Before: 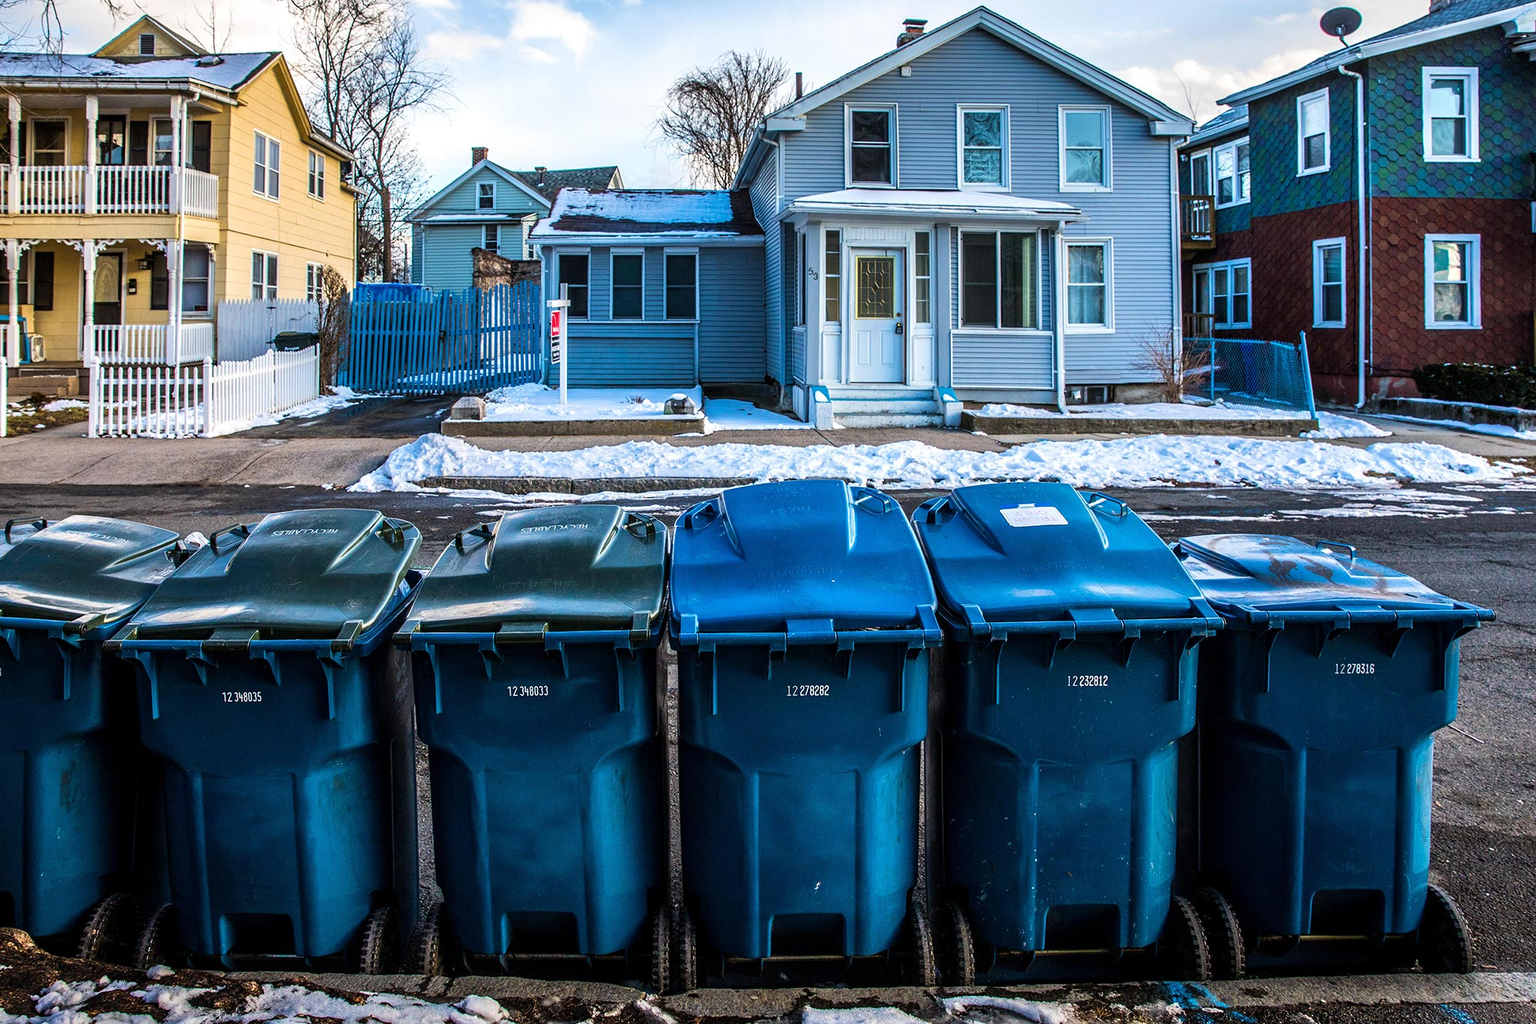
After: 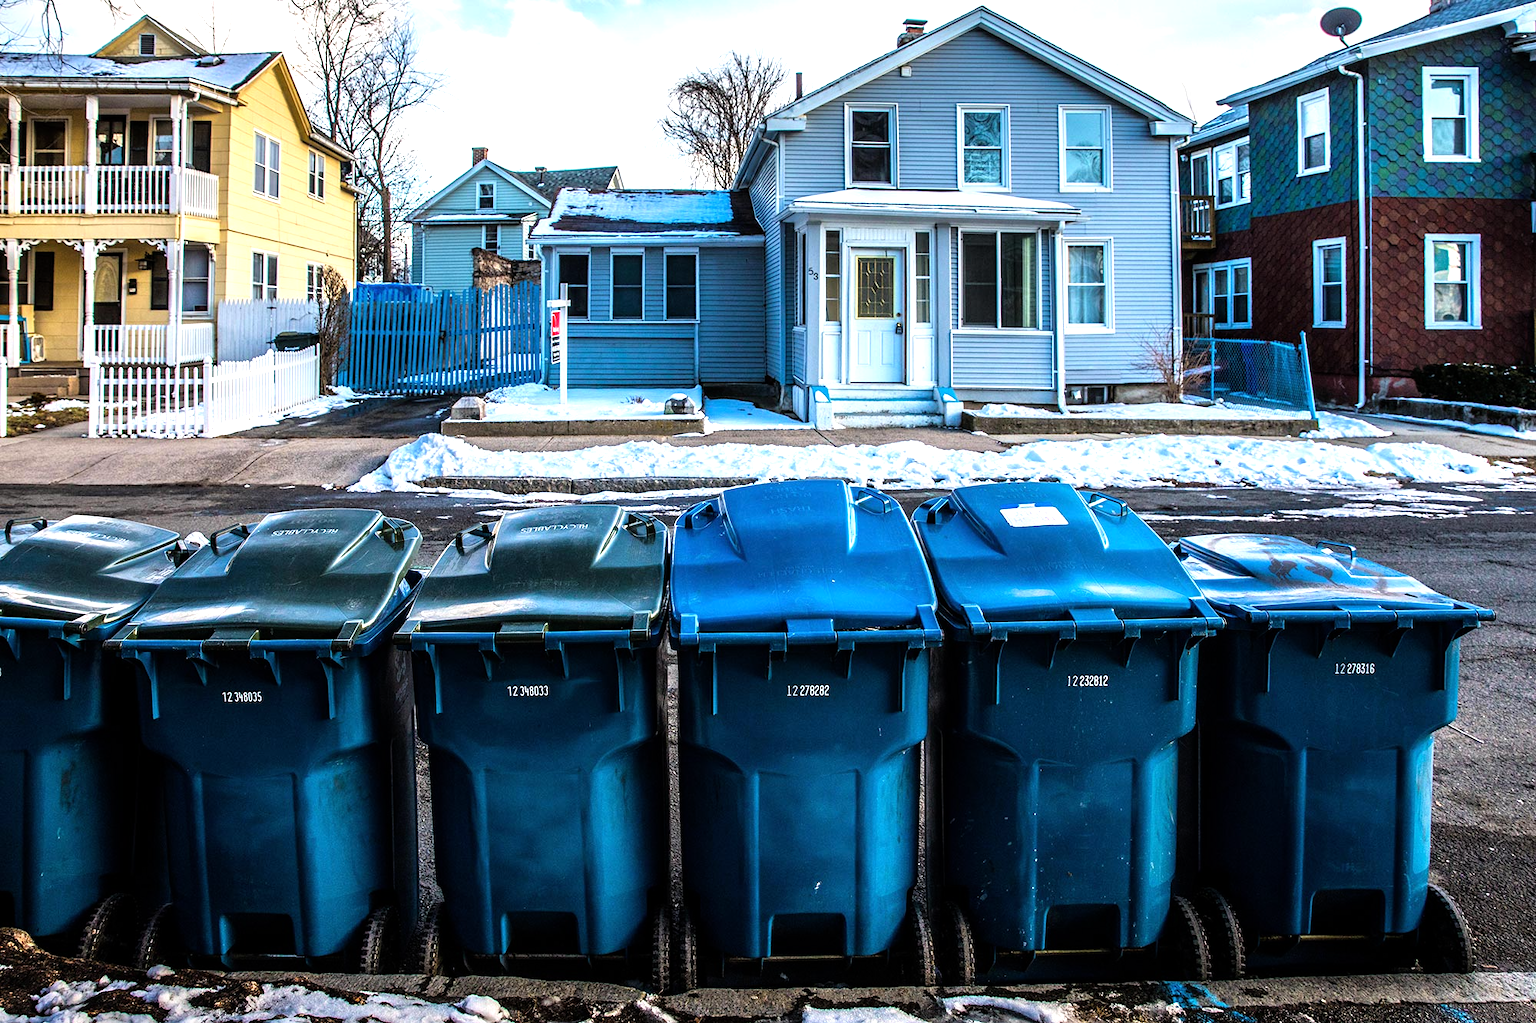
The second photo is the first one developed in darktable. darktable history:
tone equalizer: -8 EV -0.788 EV, -7 EV -0.693 EV, -6 EV -0.571 EV, -5 EV -0.385 EV, -3 EV 0.379 EV, -2 EV 0.6 EV, -1 EV 0.675 EV, +0 EV 0.737 EV
exposure: exposure -0.15 EV, compensate highlight preservation false
